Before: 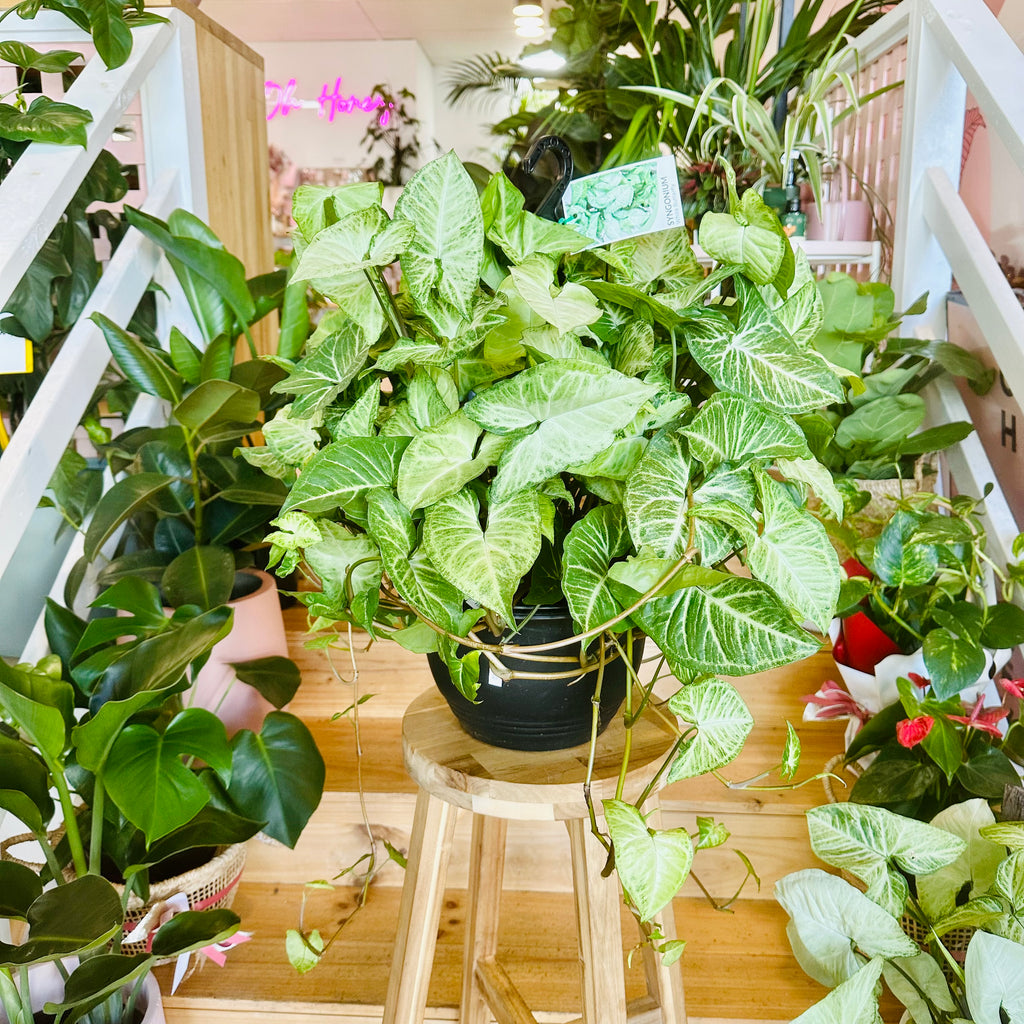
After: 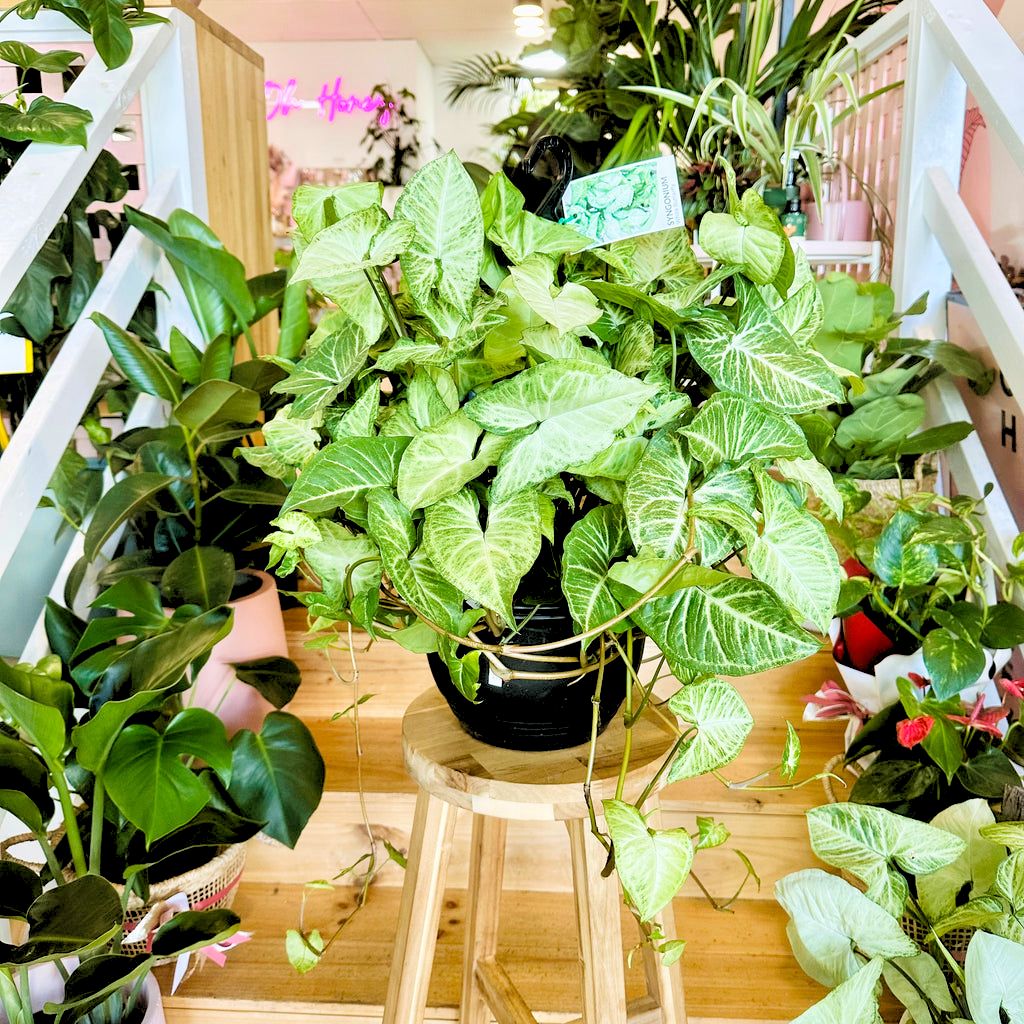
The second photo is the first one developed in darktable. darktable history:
rgb levels: levels [[0.029, 0.461, 0.922], [0, 0.5, 1], [0, 0.5, 1]]
velvia: on, module defaults
